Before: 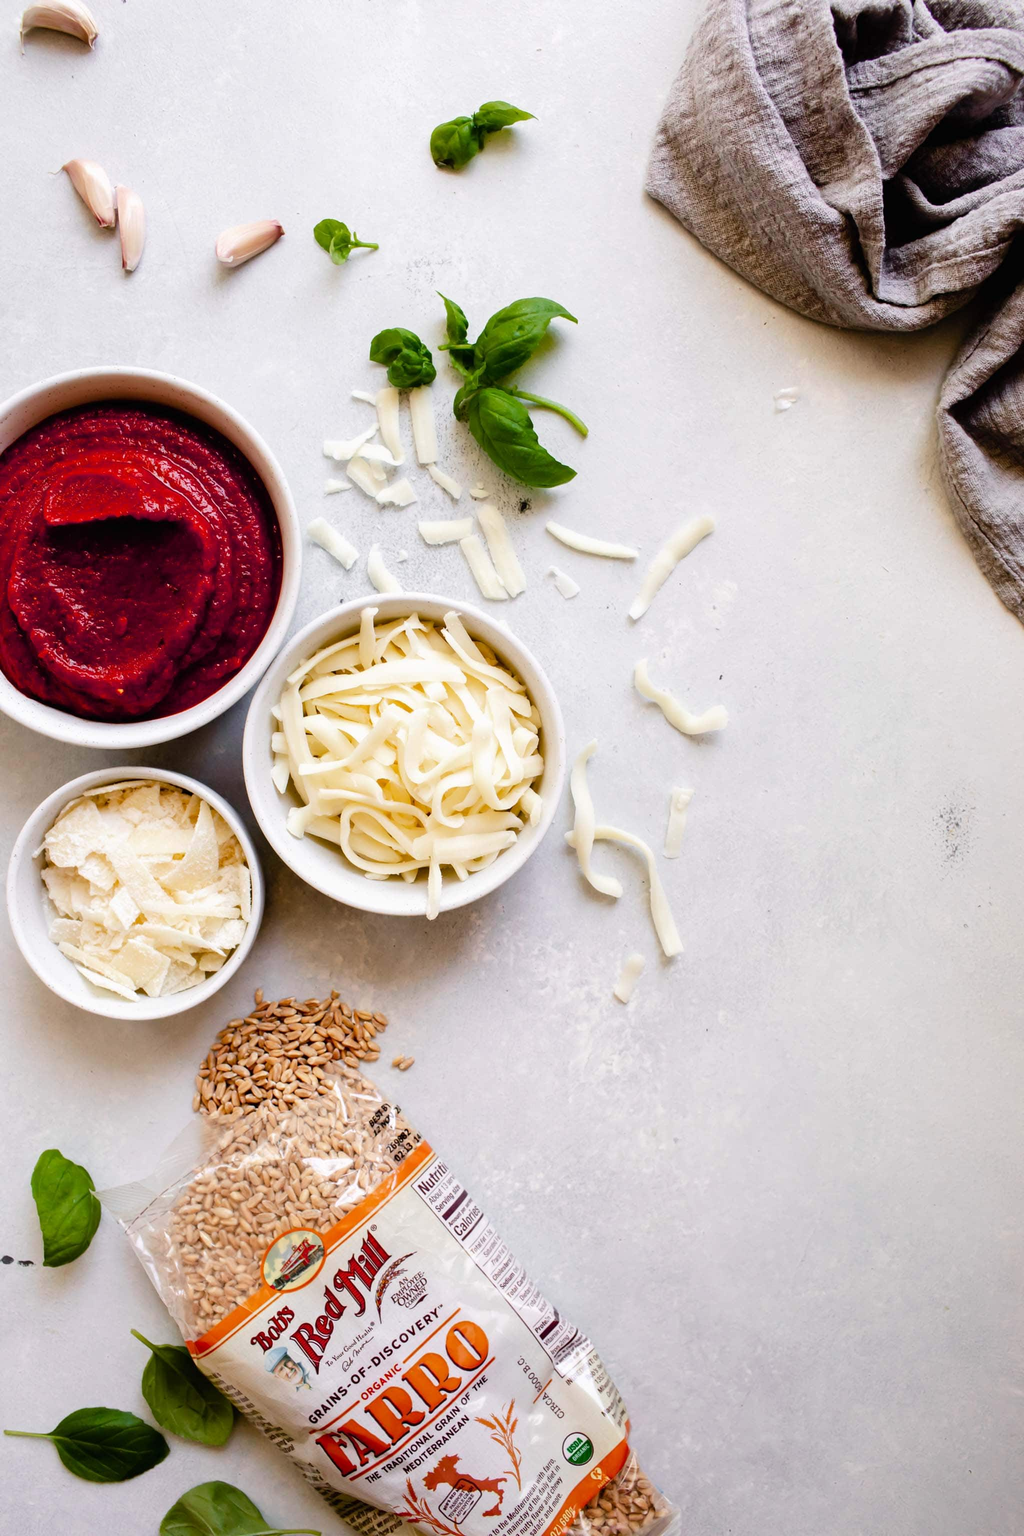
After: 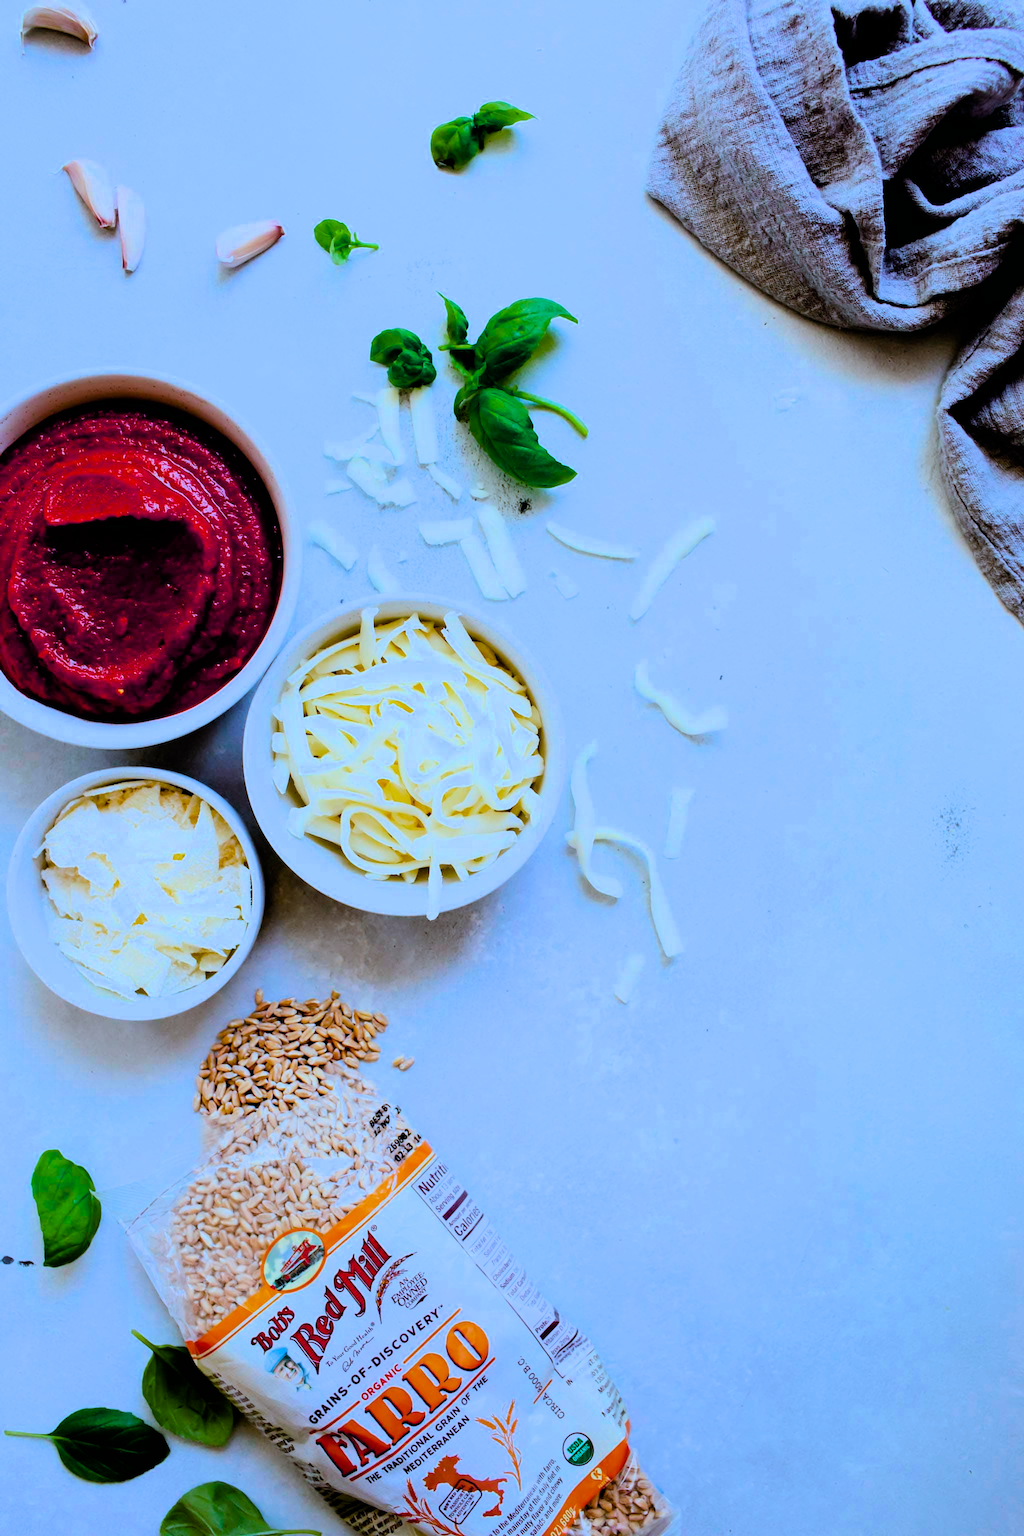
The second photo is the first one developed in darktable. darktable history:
filmic rgb: black relative exposure -5.77 EV, white relative exposure 3.39 EV, hardness 3.66, contrast 1.257, color science v6 (2022)
color calibration: illuminant custom, x 0.413, y 0.395, temperature 3350.12 K
color balance rgb: linear chroma grading › shadows -2.85%, linear chroma grading › global chroma 8.91%, perceptual saturation grading › global saturation 26.59%, global vibrance 18.51%
